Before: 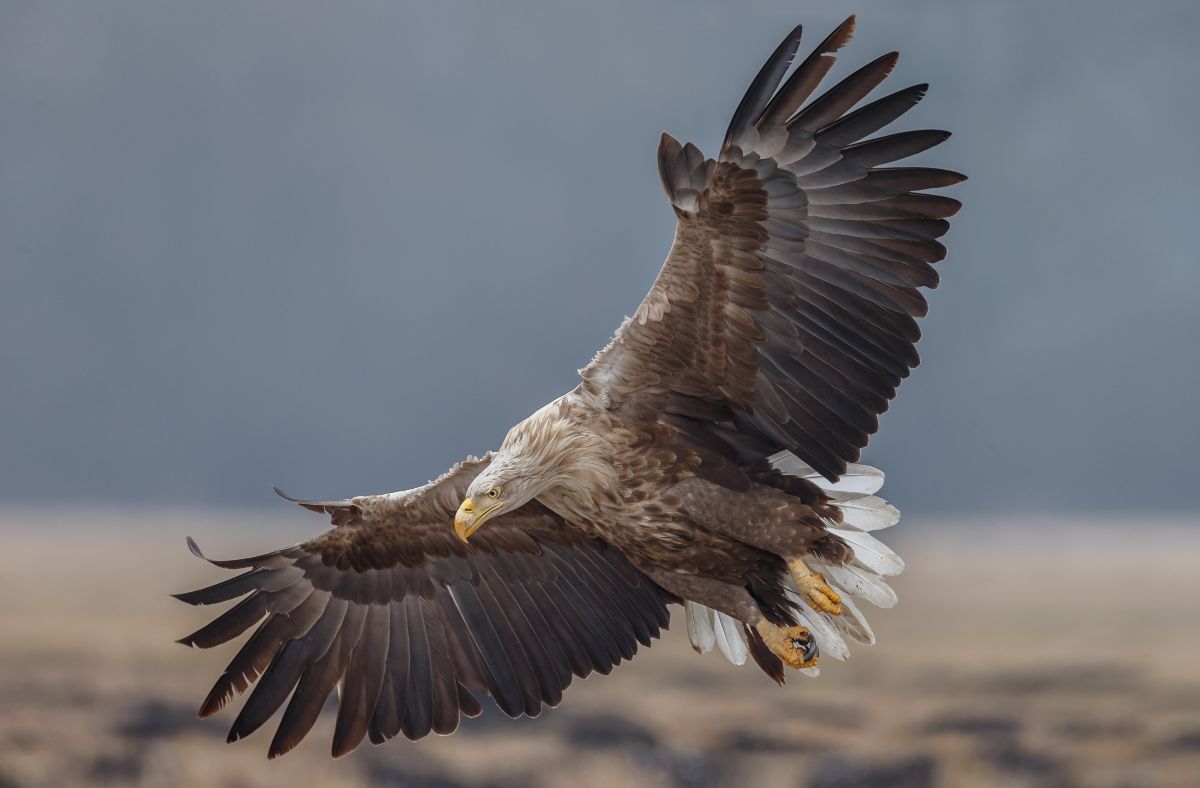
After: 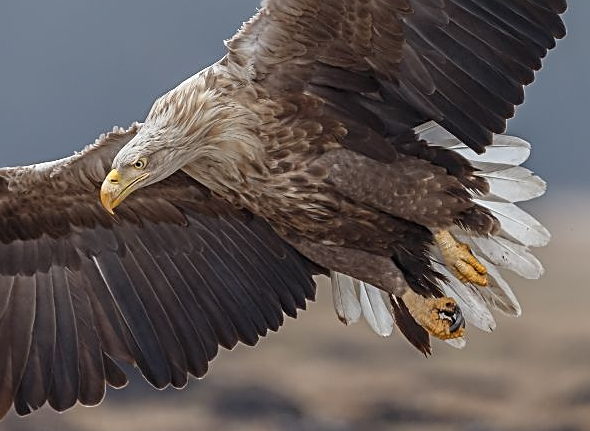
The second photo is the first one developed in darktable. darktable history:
crop: left 29.53%, top 41.816%, right 21.278%, bottom 3.482%
sharpen: radius 2.538, amount 0.638
